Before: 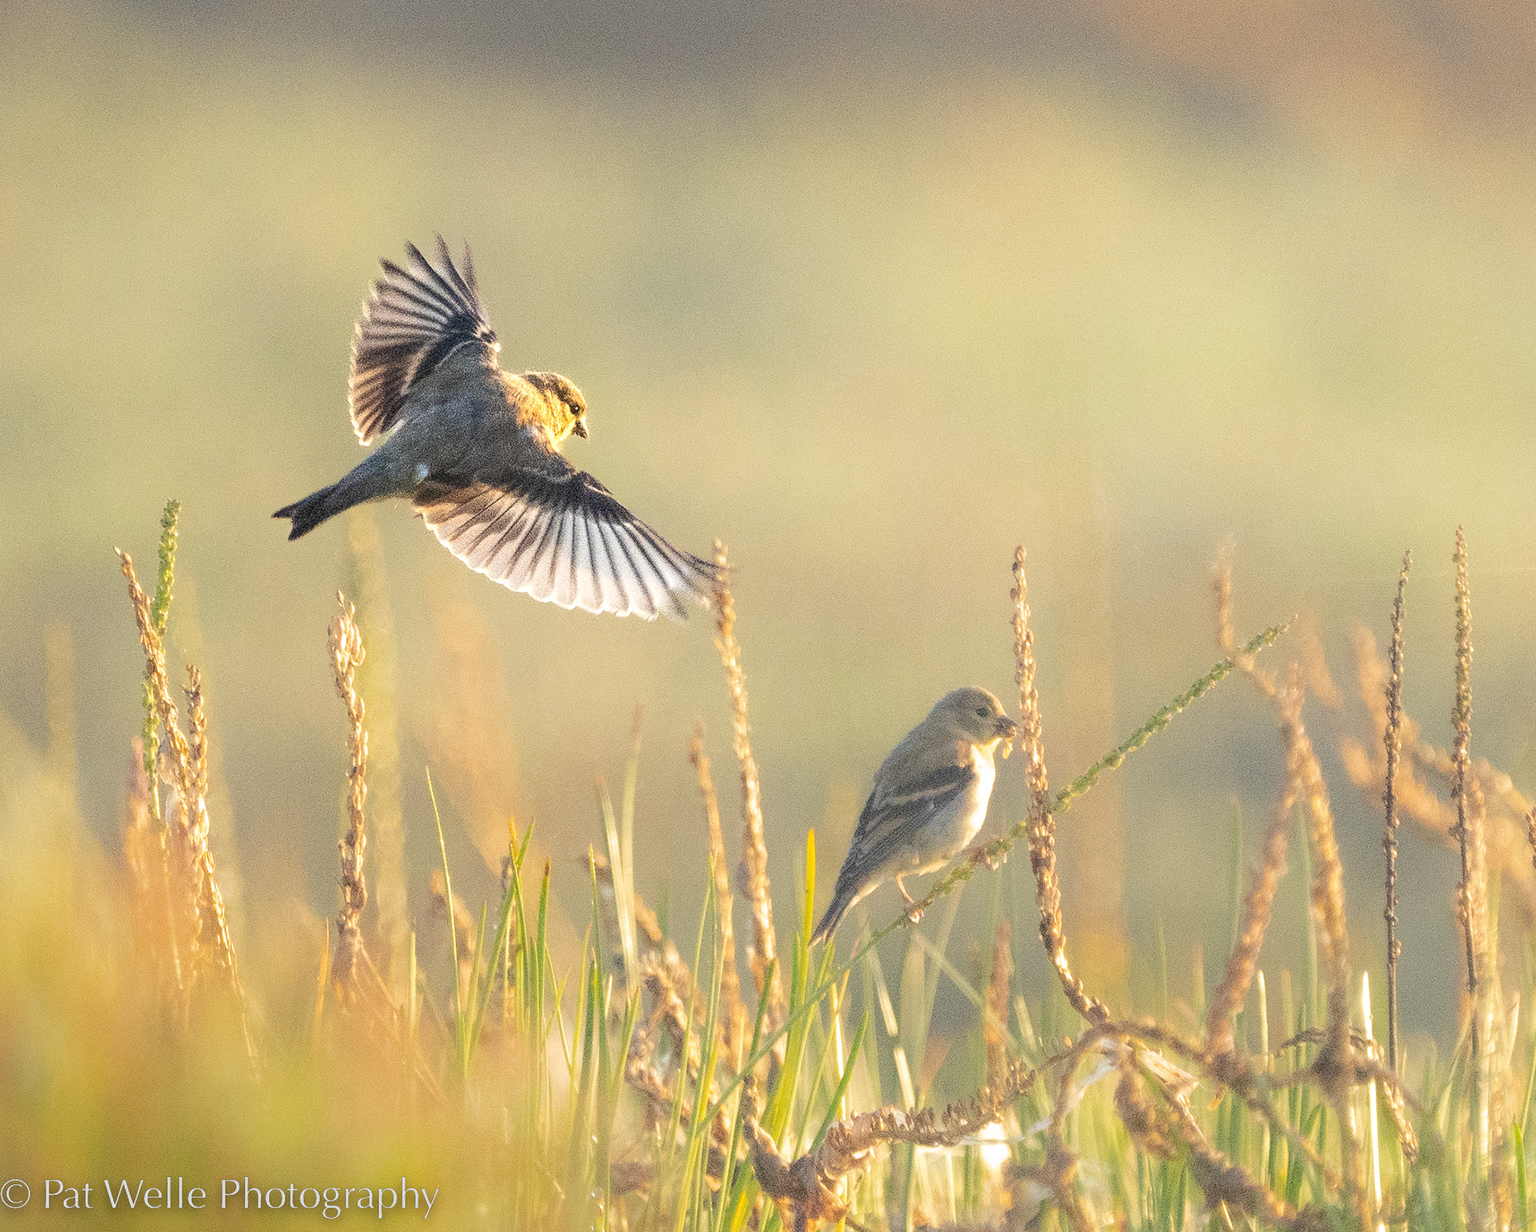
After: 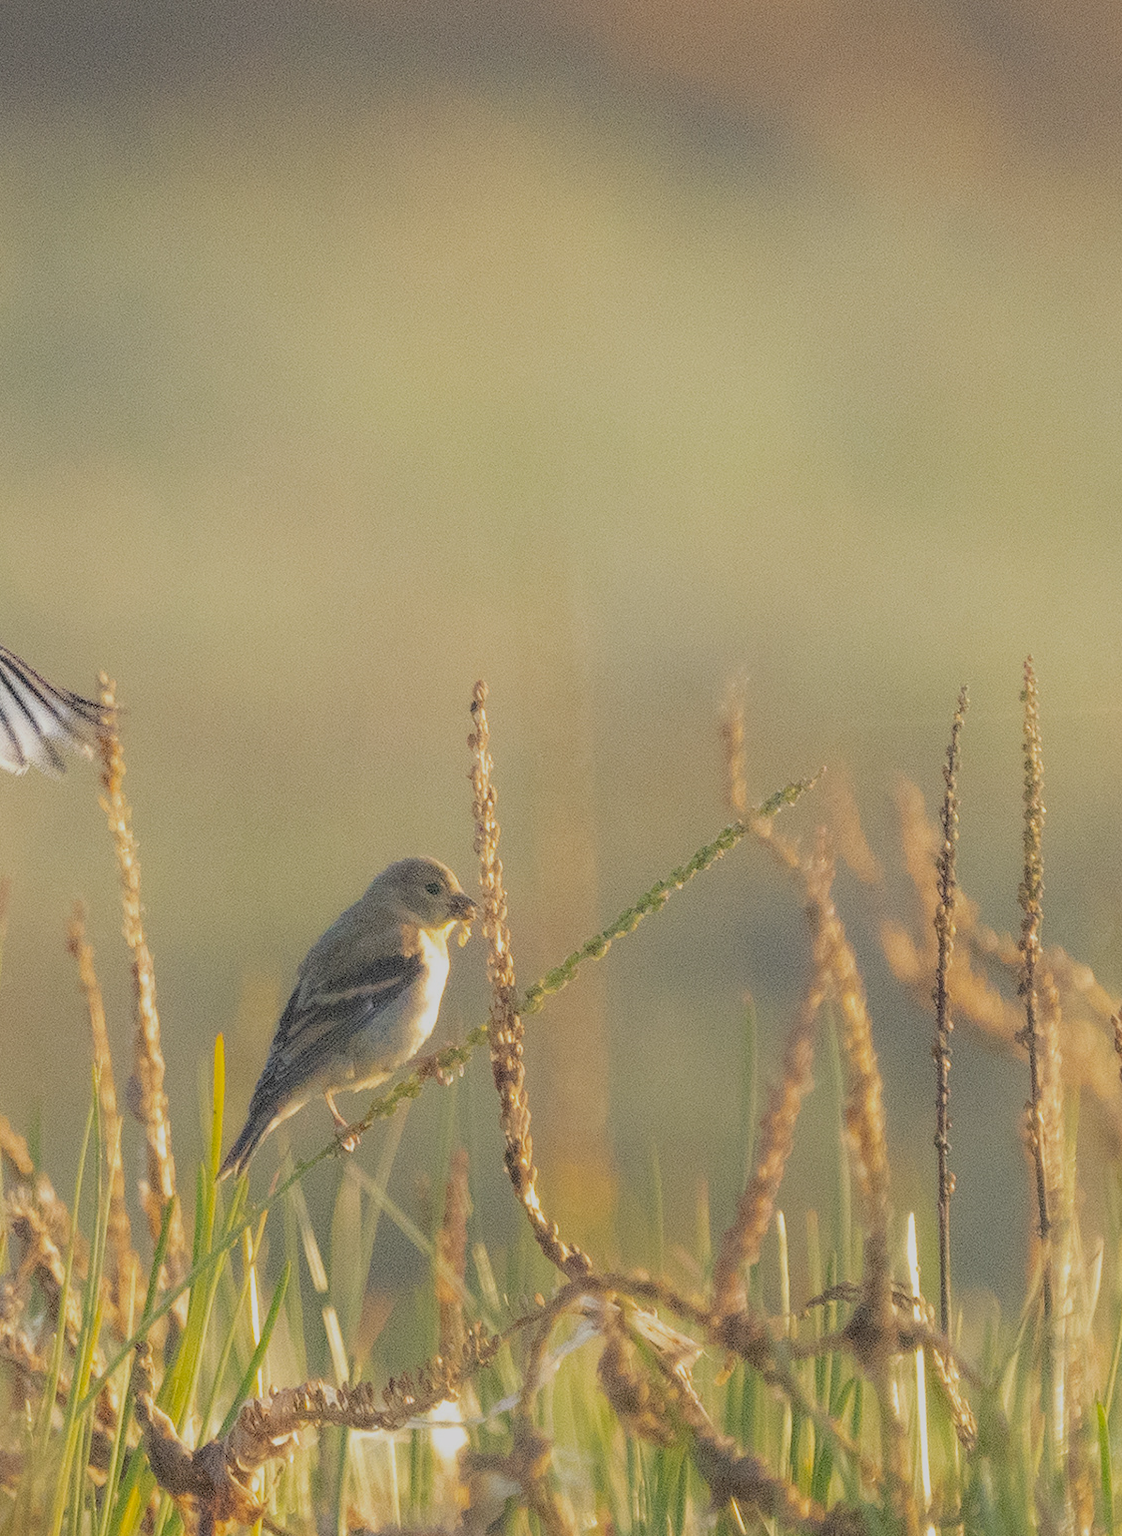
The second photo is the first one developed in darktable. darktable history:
crop: left 41.402%
exposure: black level correction 0.009, exposure -0.637 EV, compensate highlight preservation false
